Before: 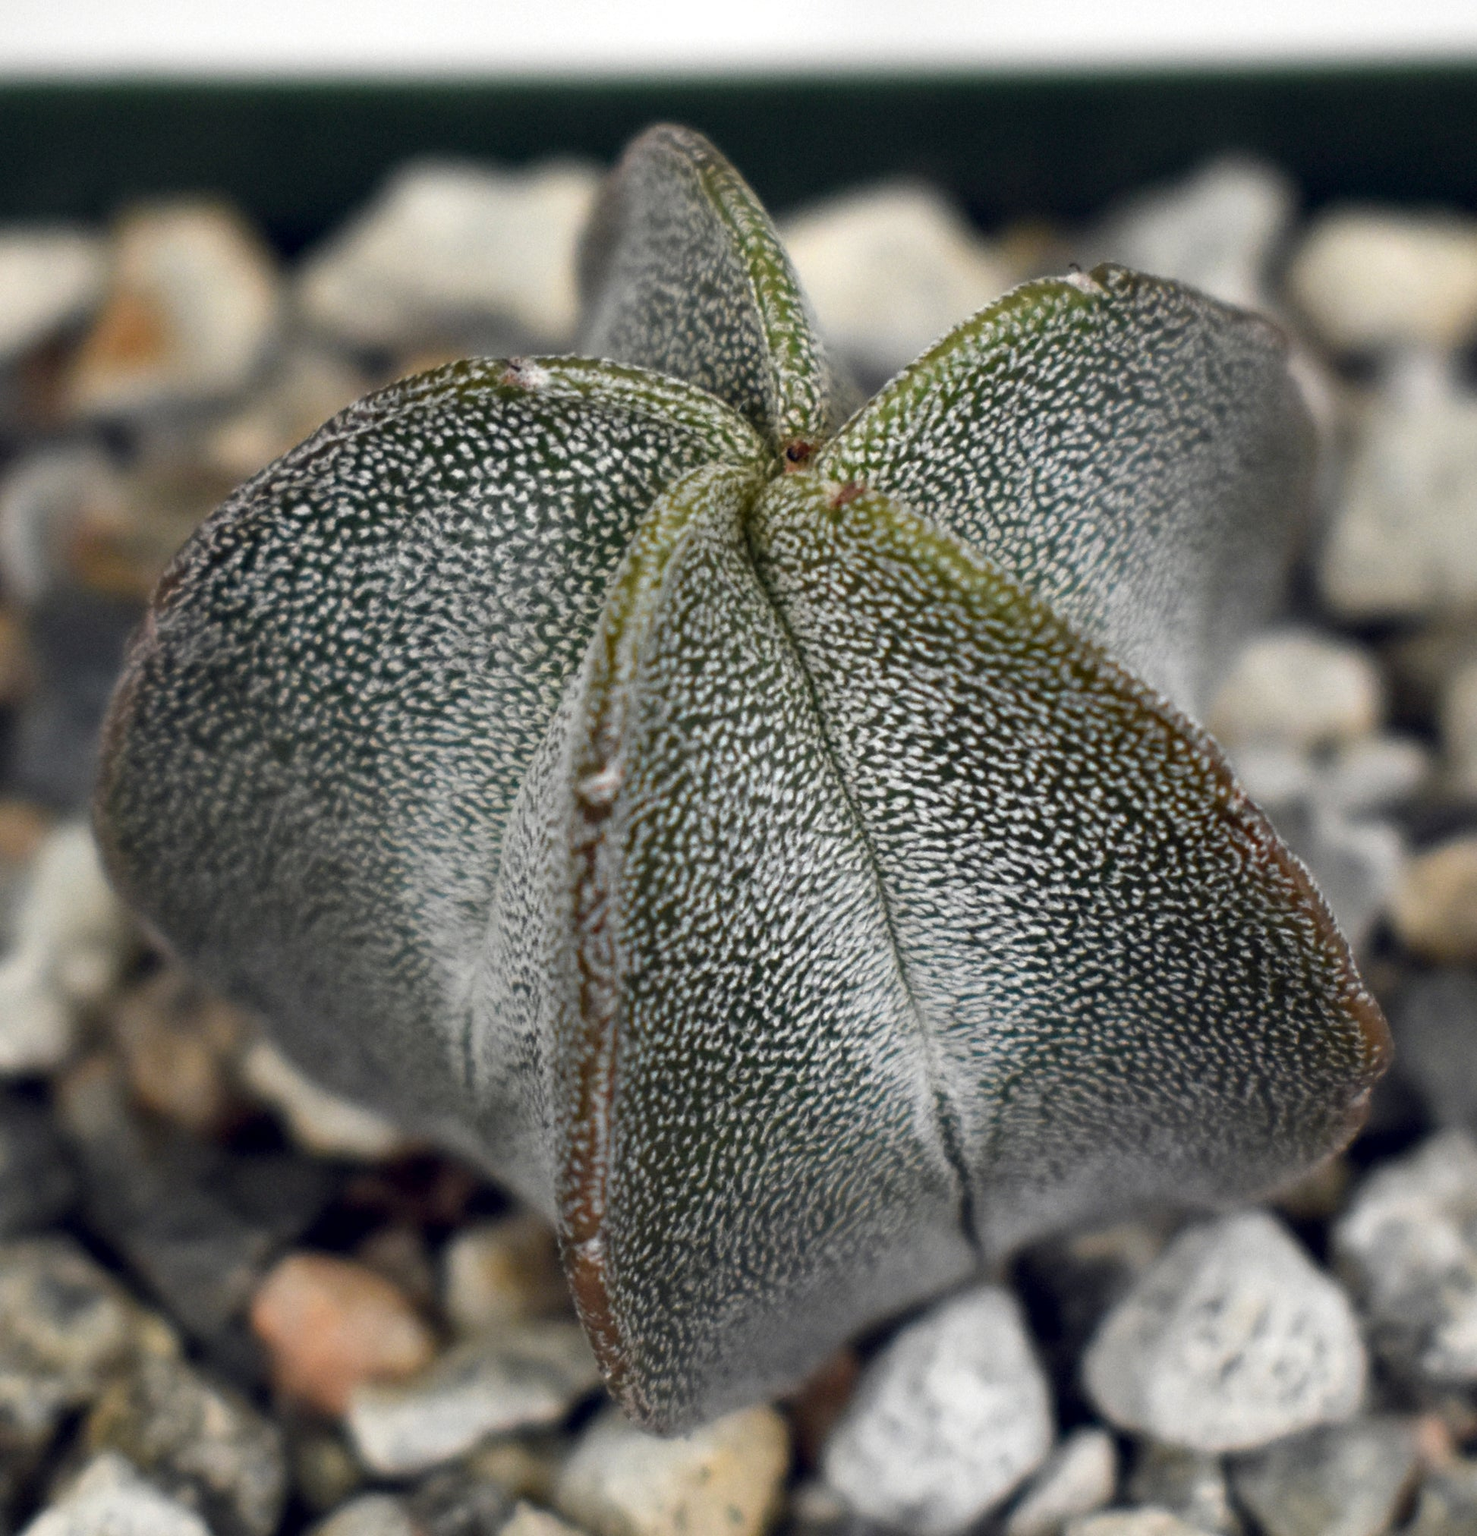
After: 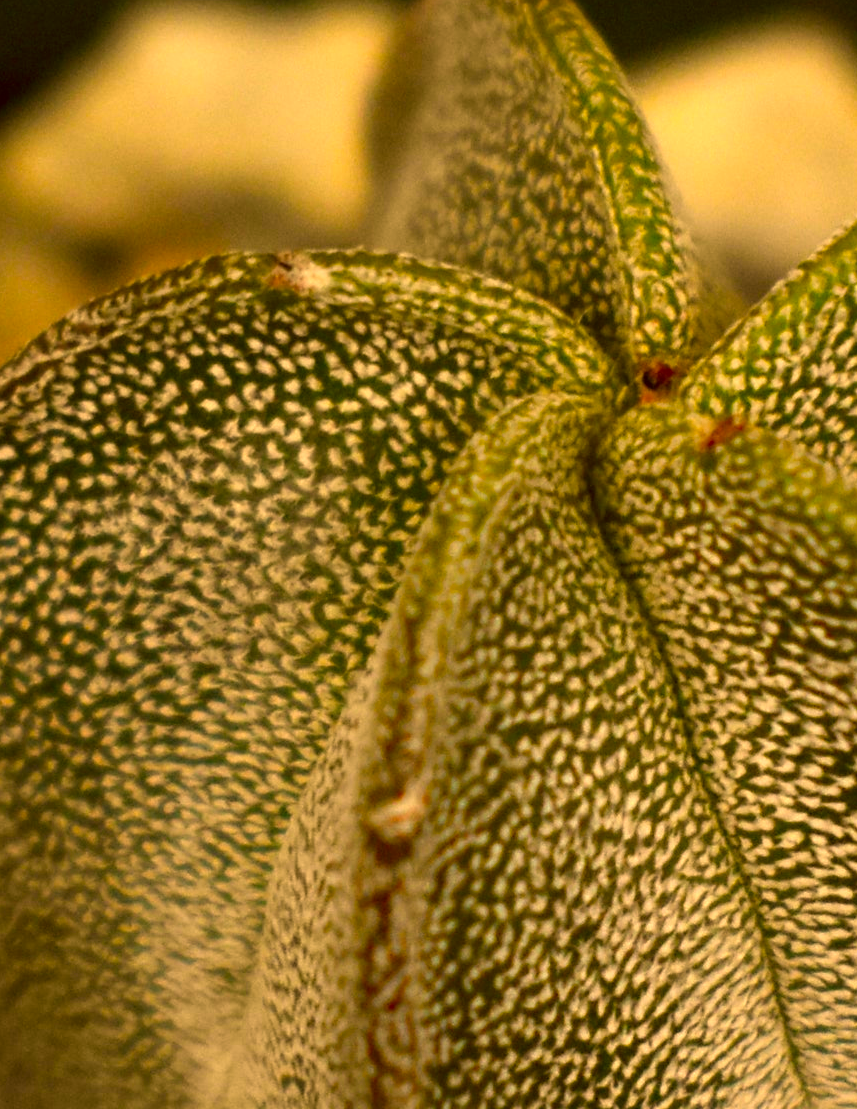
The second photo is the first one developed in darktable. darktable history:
crop: left 20.248%, top 10.86%, right 35.675%, bottom 34.321%
color correction: highlights a* 10.44, highlights b* 30.04, shadows a* 2.73, shadows b* 17.51, saturation 1.72
